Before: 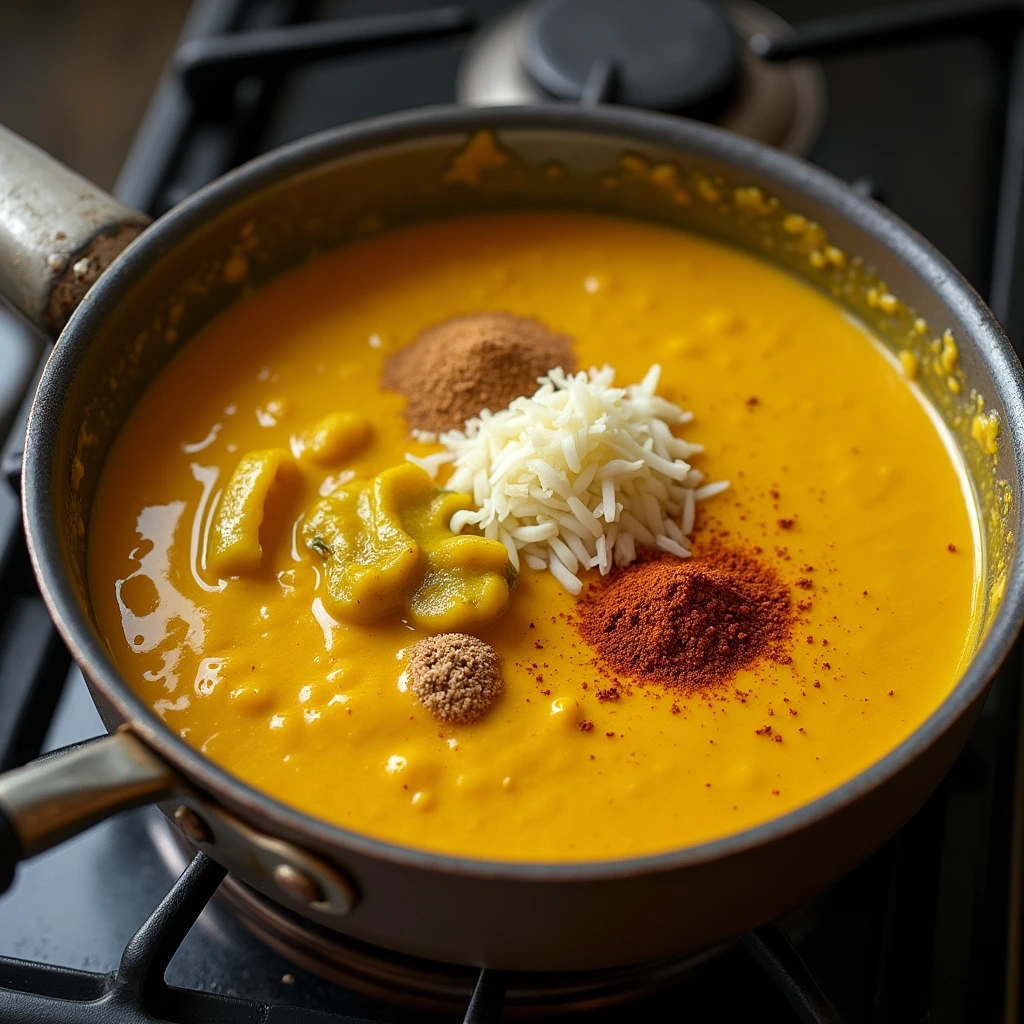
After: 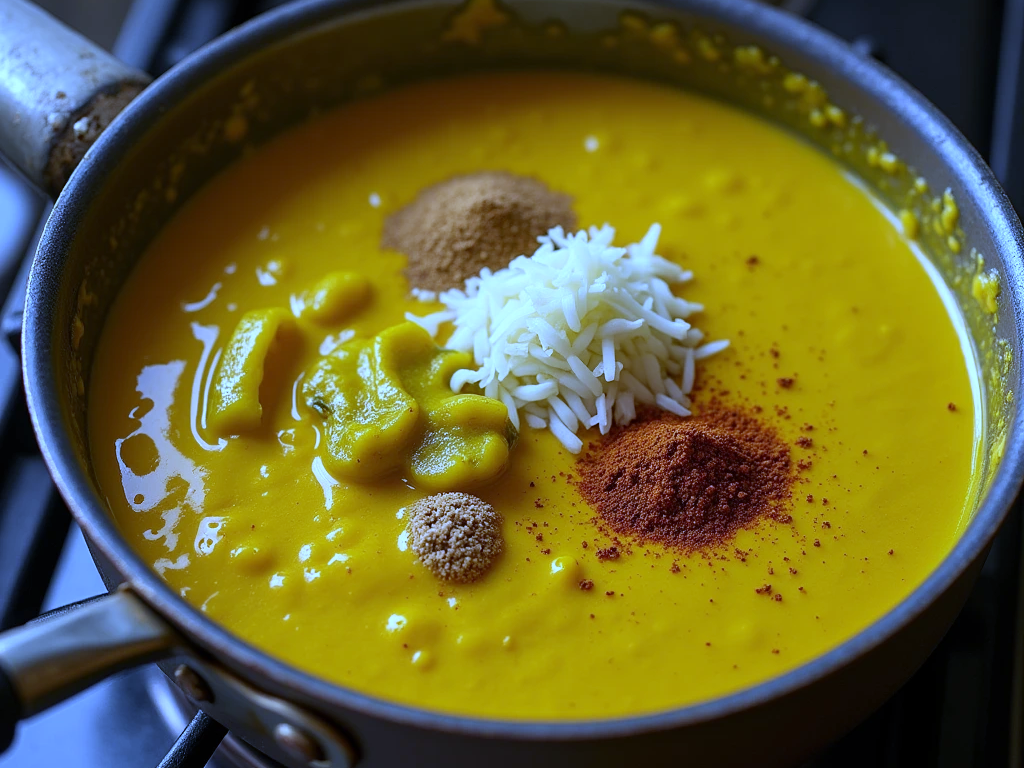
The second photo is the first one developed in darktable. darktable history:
white balance: red 0.766, blue 1.537
crop: top 13.819%, bottom 11.169%
tone equalizer: on, module defaults
